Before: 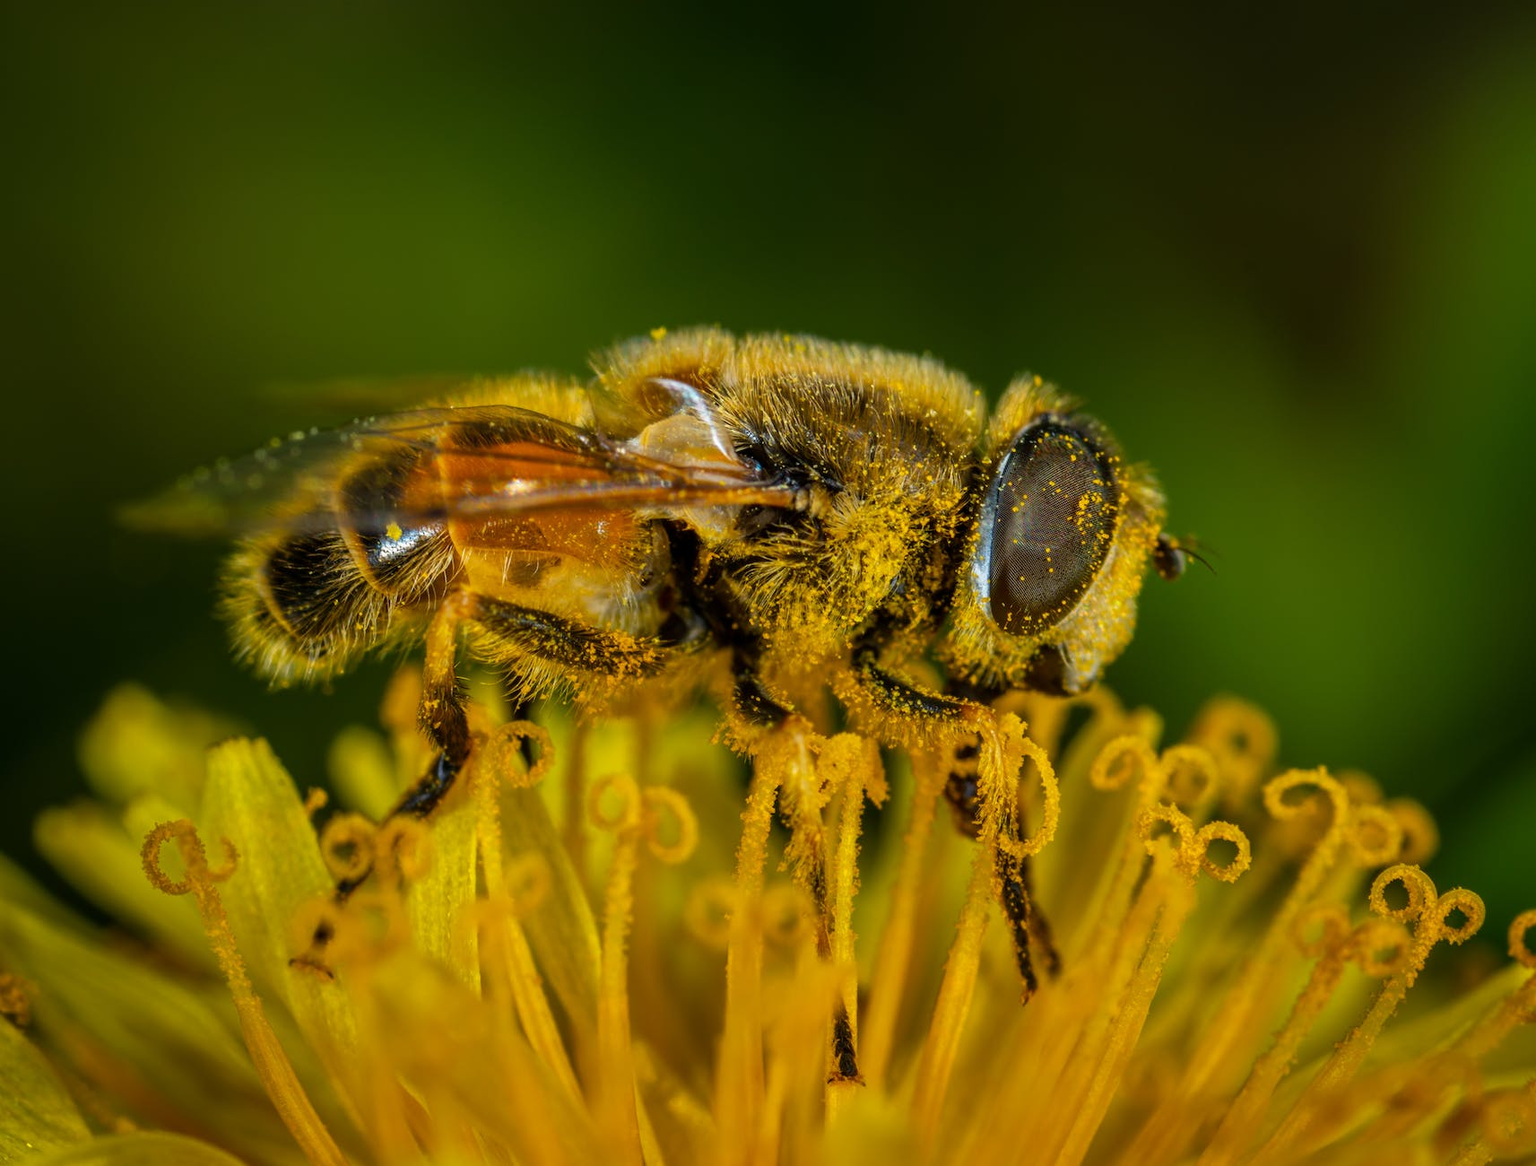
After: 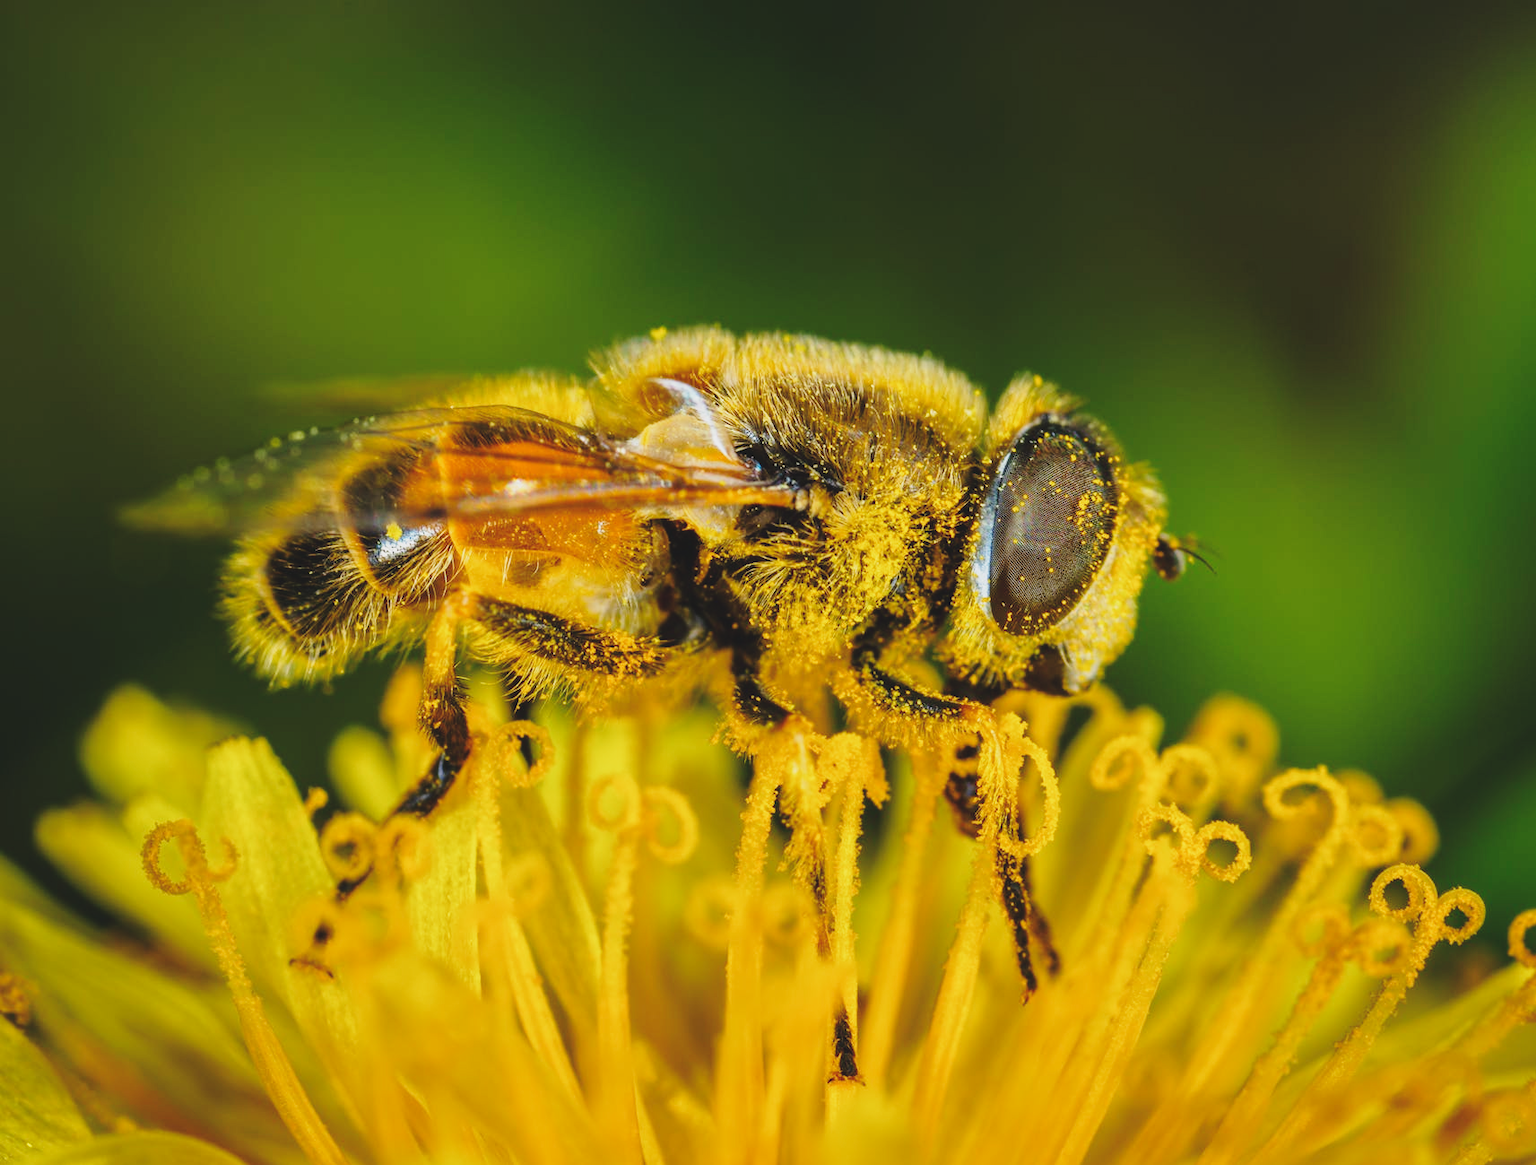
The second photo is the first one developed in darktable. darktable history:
base curve: curves: ch0 [(0, 0) (0.028, 0.03) (0.121, 0.232) (0.46, 0.748) (0.859, 0.968) (1, 1)], preserve colors none
contrast brightness saturation: contrast -0.15, brightness 0.05, saturation -0.12
